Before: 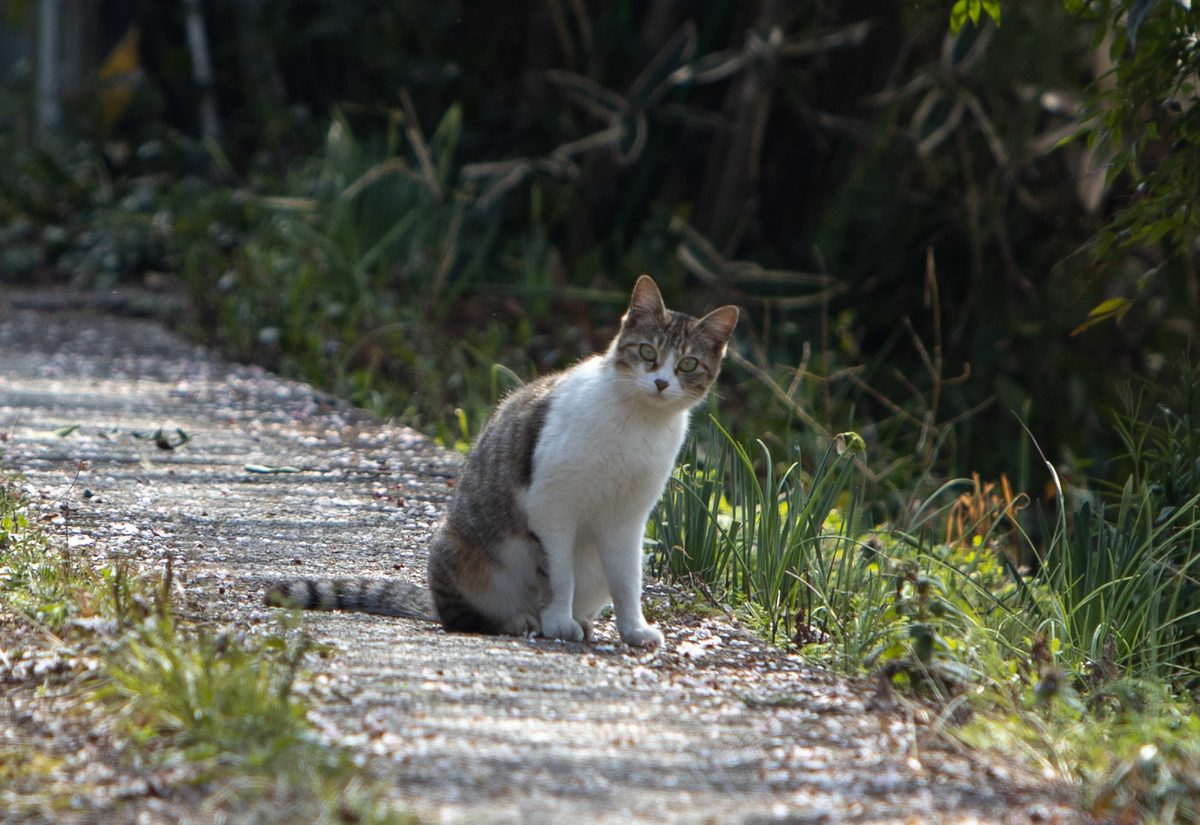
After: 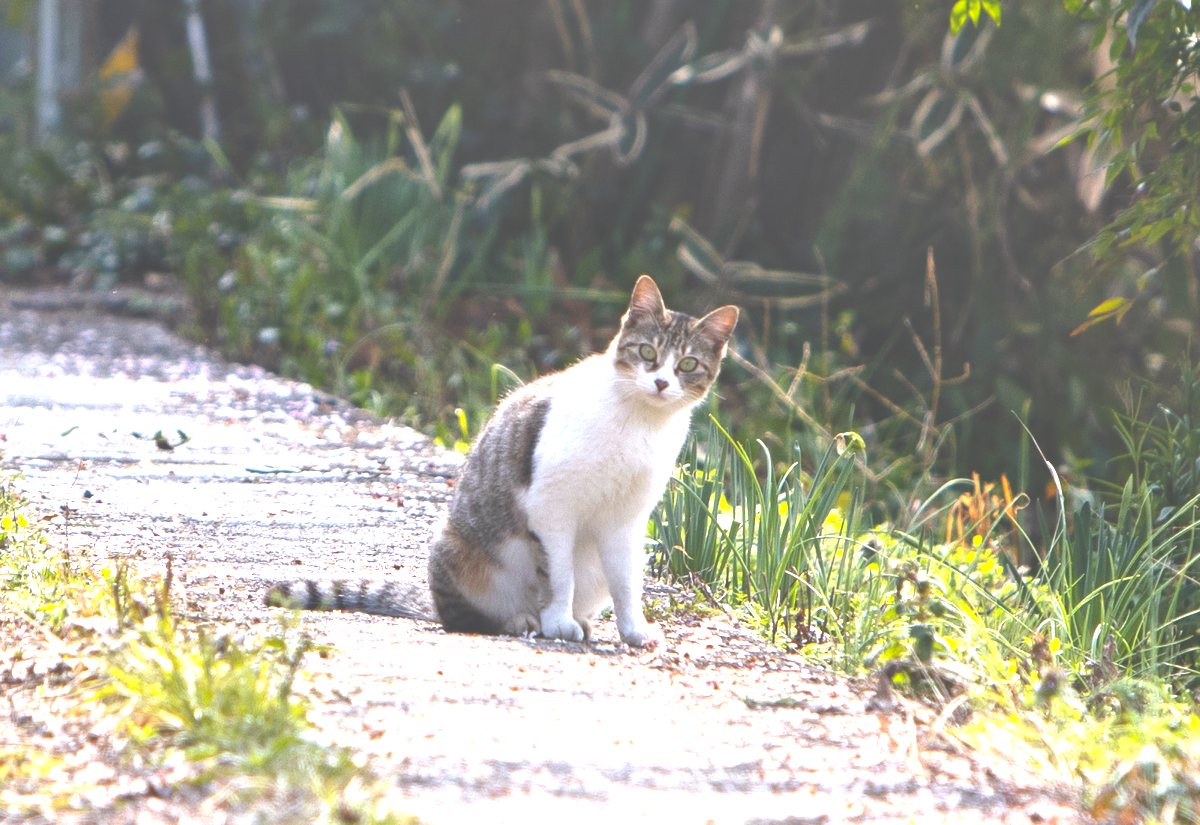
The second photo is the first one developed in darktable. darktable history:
exposure: black level correction -0.023, exposure 1.397 EV, compensate highlight preservation false
color balance rgb: shadows lift › luminance -19.785%, highlights gain › chroma 1.548%, highlights gain › hue 307.9°, linear chroma grading › shadows 31.486%, linear chroma grading › global chroma -2.308%, linear chroma grading › mid-tones 3.72%, perceptual saturation grading › global saturation 25.83%, global vibrance 9.684%
shadows and highlights: radius 111.31, shadows 51.11, white point adjustment 9.04, highlights -4.51, highlights color adjustment 0.131%, soften with gaussian
